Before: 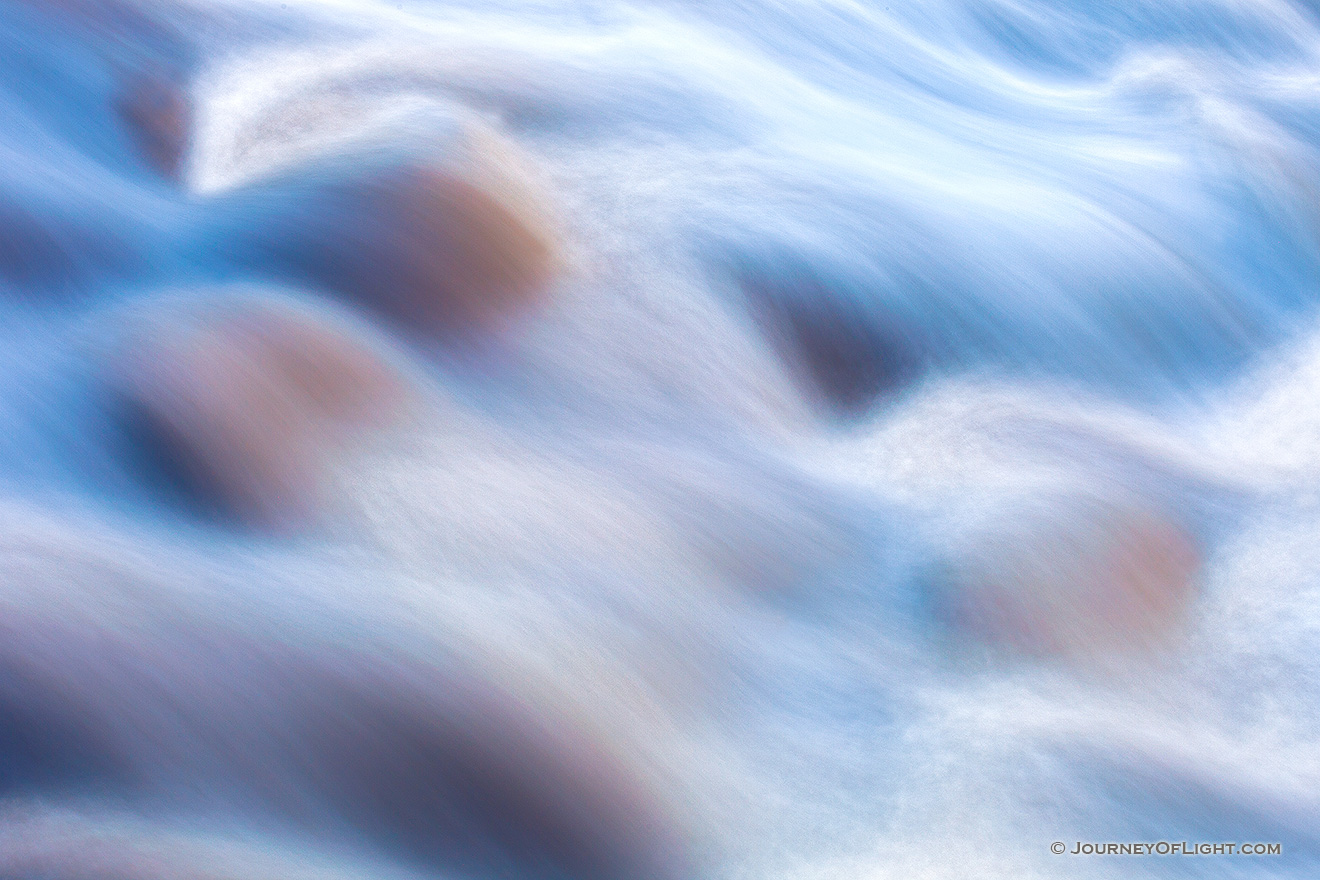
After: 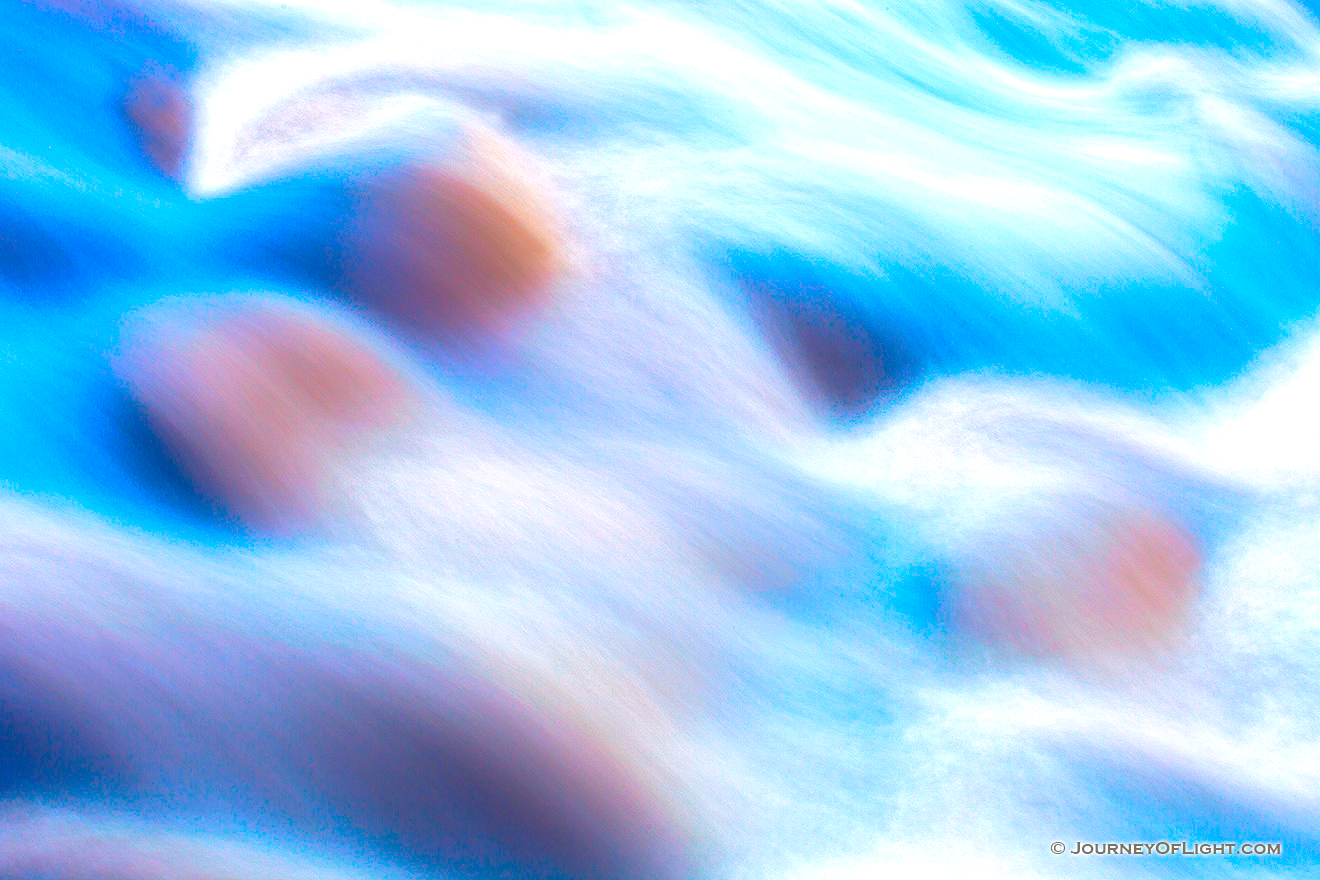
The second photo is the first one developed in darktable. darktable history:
color zones: curves: ch1 [(0, 0.513) (0.143, 0.524) (0.286, 0.511) (0.429, 0.506) (0.571, 0.503) (0.714, 0.503) (0.857, 0.508) (1, 0.513)]
color balance rgb: power › hue 328.71°, highlights gain › chroma 3.097%, highlights gain › hue 77.52°, linear chroma grading › highlights 99.471%, linear chroma grading › global chroma 24.04%, perceptual saturation grading › global saturation 20%, perceptual saturation grading › highlights -49.029%, perceptual saturation grading › shadows 24.249%, perceptual brilliance grading › global brilliance 11.255%, global vibrance 20%
